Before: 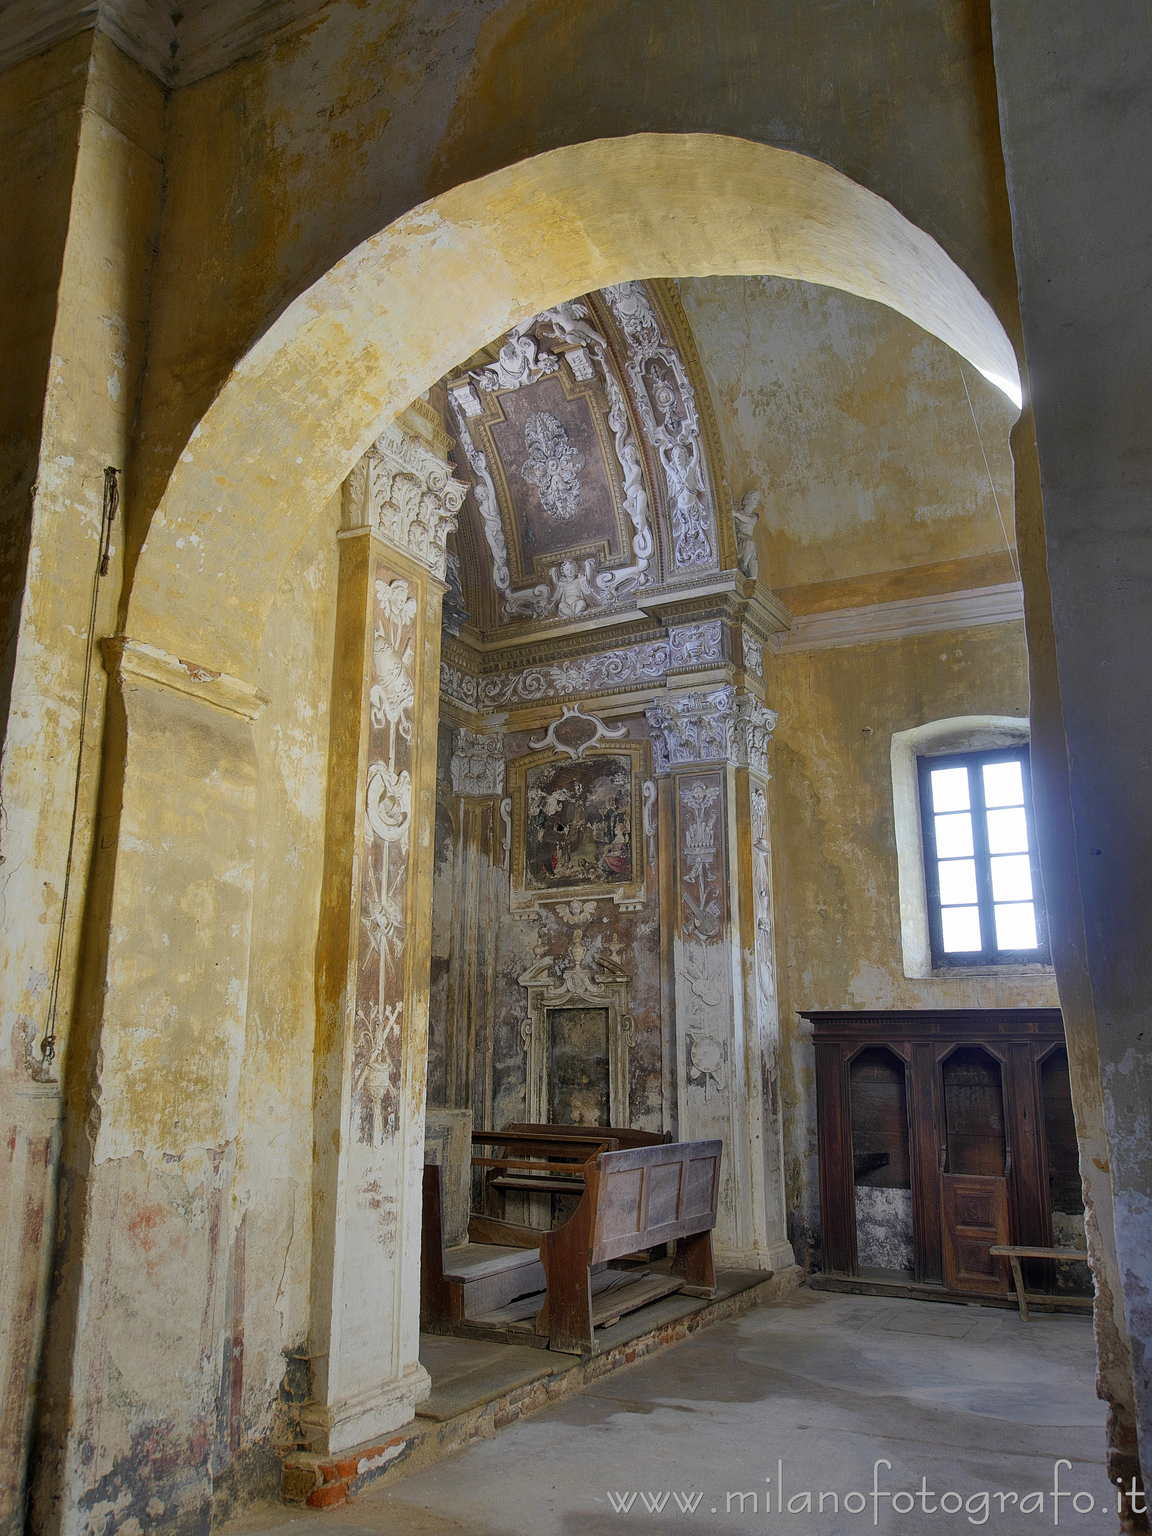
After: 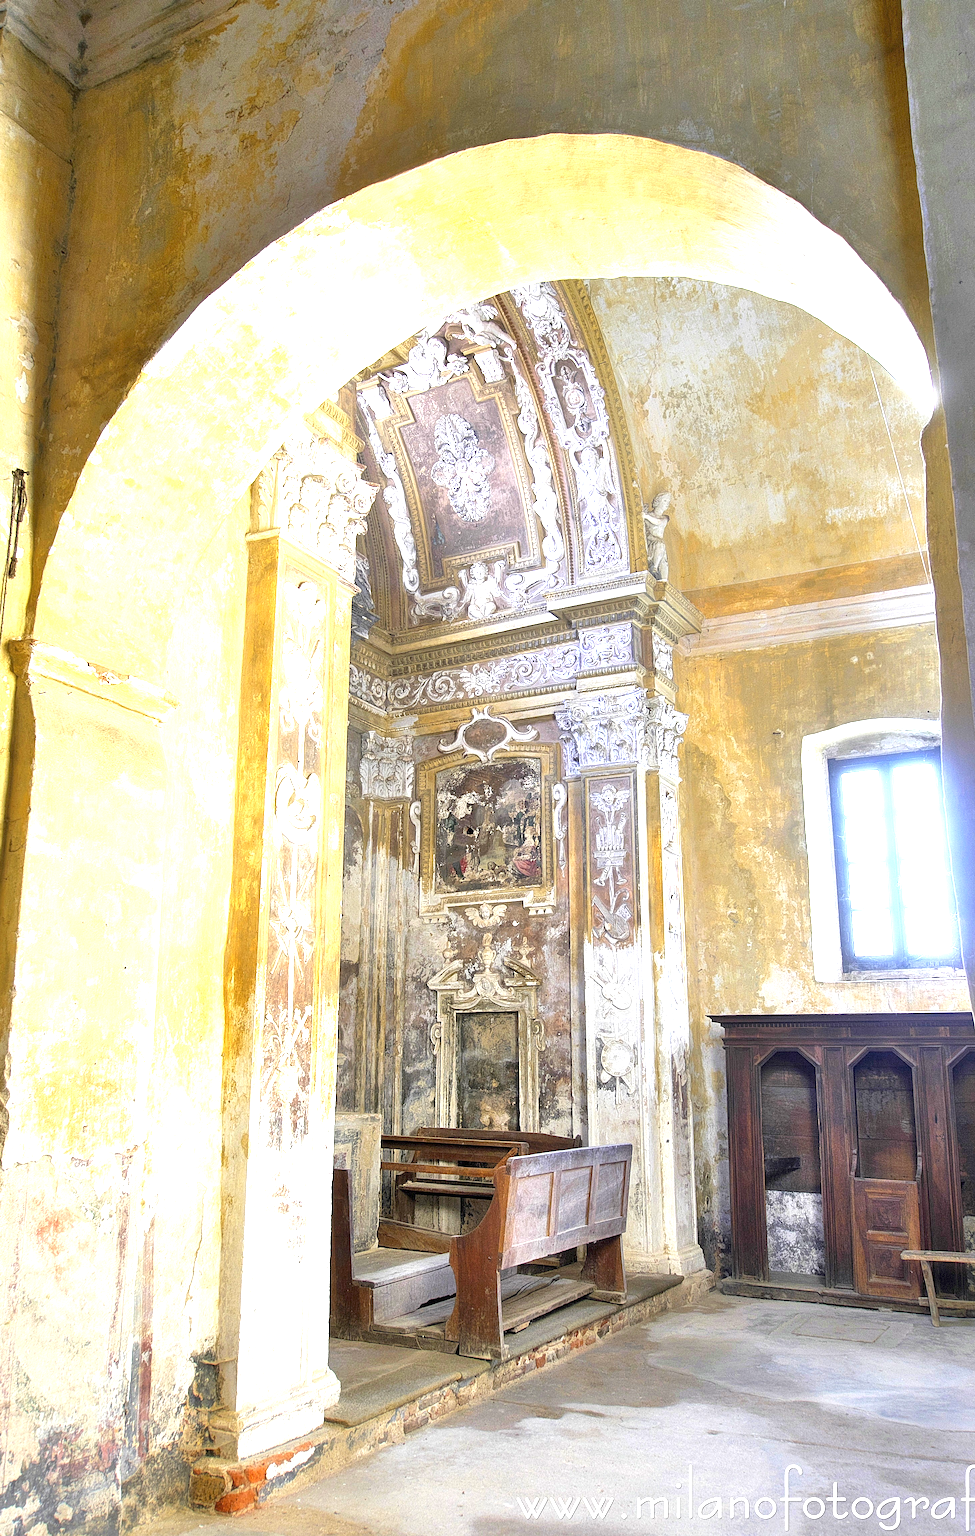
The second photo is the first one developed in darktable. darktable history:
crop: left 8.026%, right 7.374%
exposure: exposure 2.003 EV, compensate highlight preservation false
